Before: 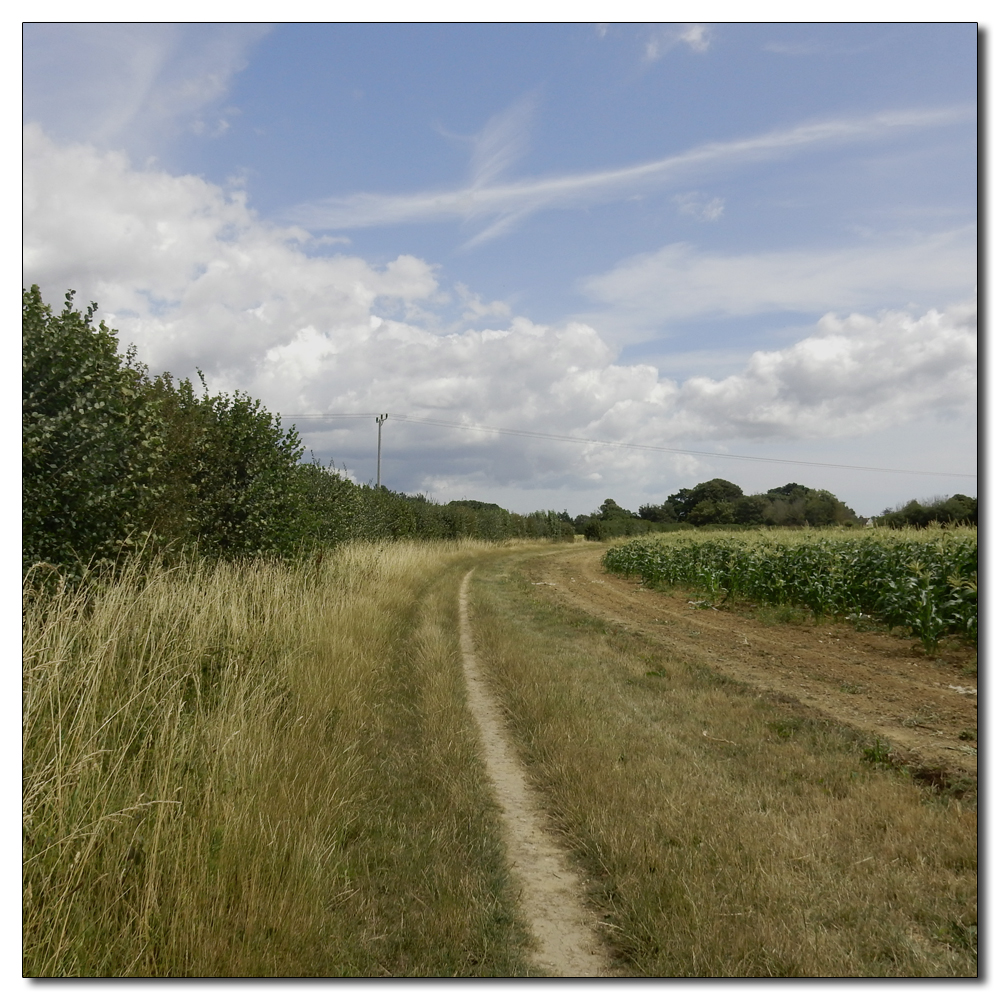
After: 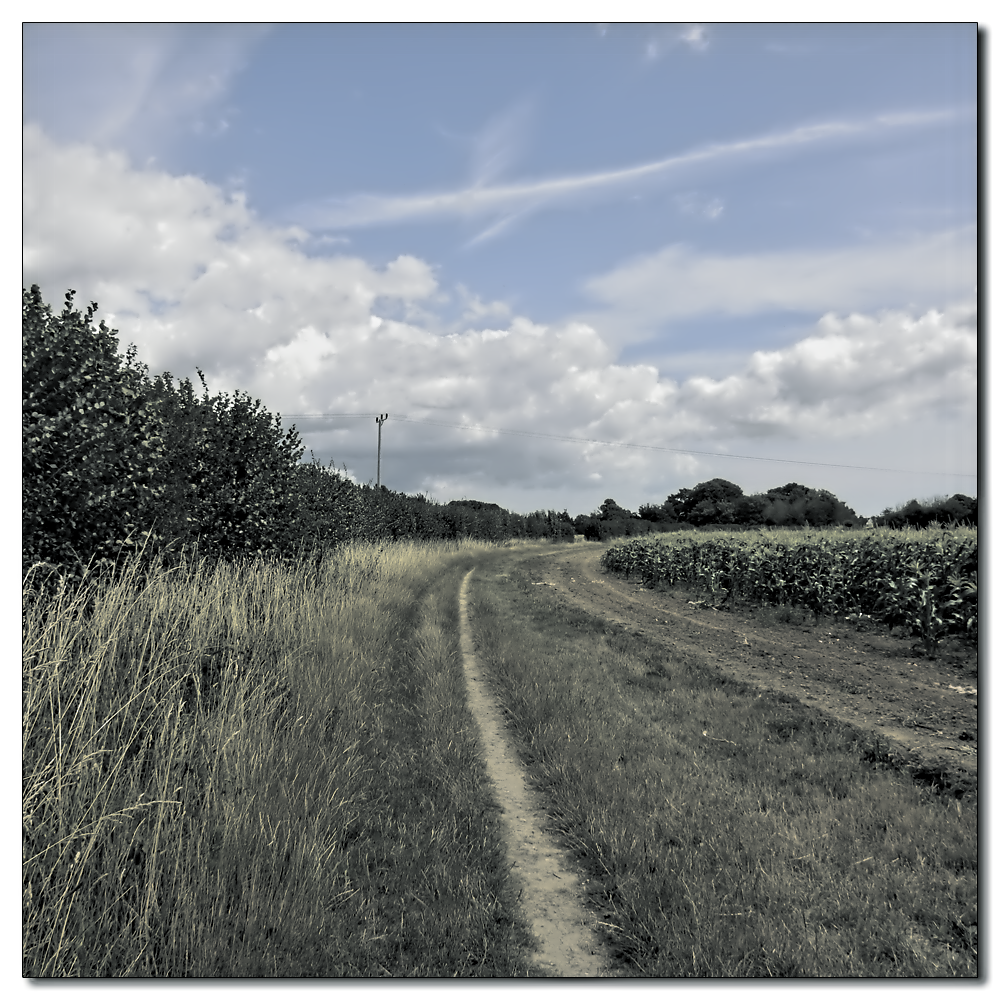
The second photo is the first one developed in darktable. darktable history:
tone equalizer: on, module defaults
split-toning: shadows › hue 190.8°, shadows › saturation 0.05, highlights › hue 54°, highlights › saturation 0.05, compress 0%
contrast equalizer: octaves 7, y [[0.5, 0.542, 0.583, 0.625, 0.667, 0.708], [0.5 ×6], [0.5 ×6], [0, 0.033, 0.067, 0.1, 0.133, 0.167], [0, 0.05, 0.1, 0.15, 0.2, 0.25]]
white balance: red 0.988, blue 1.017
